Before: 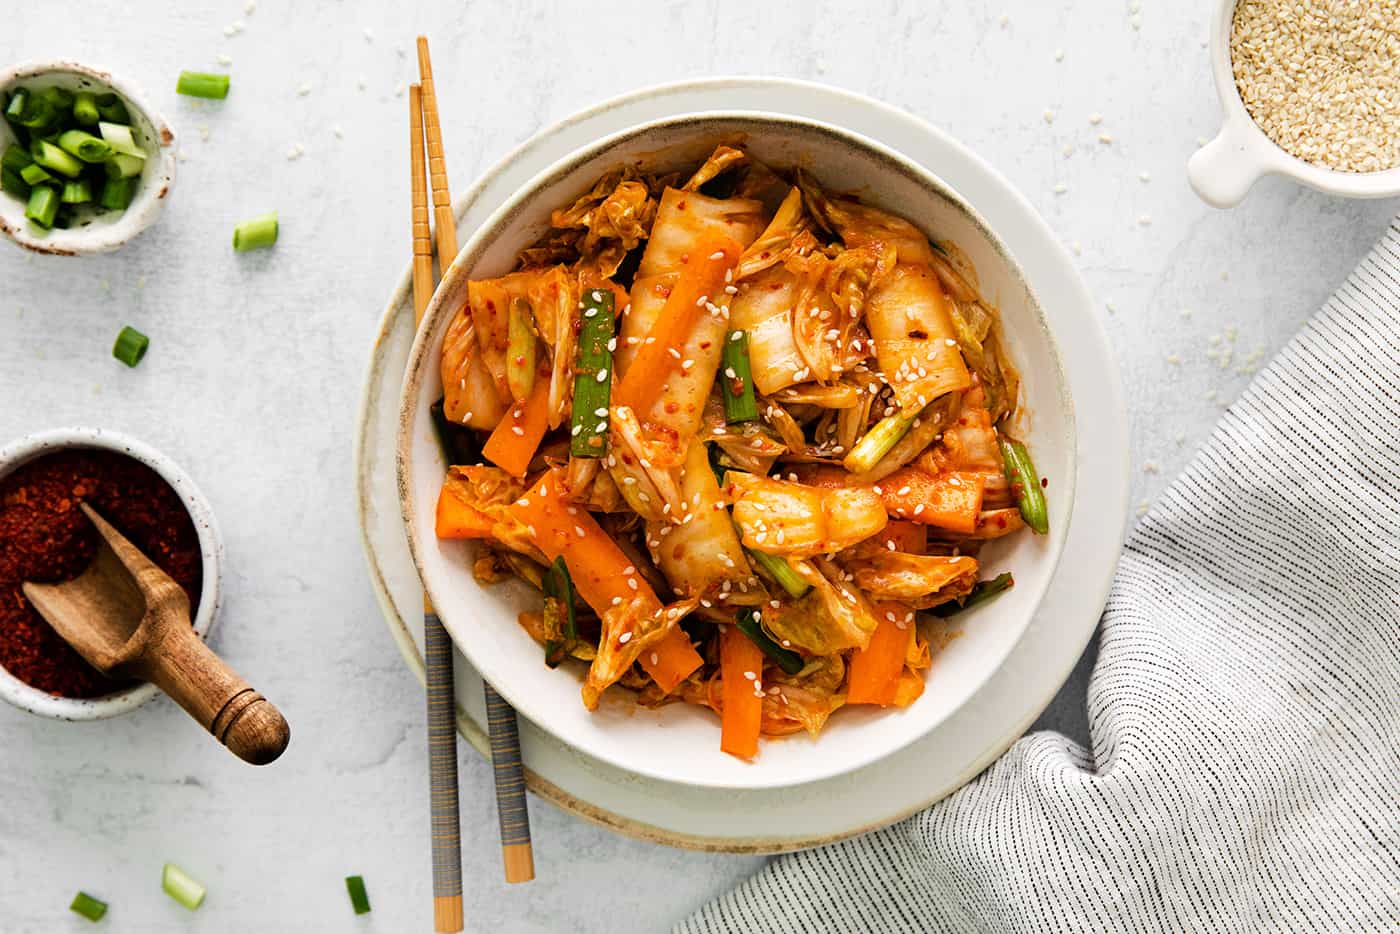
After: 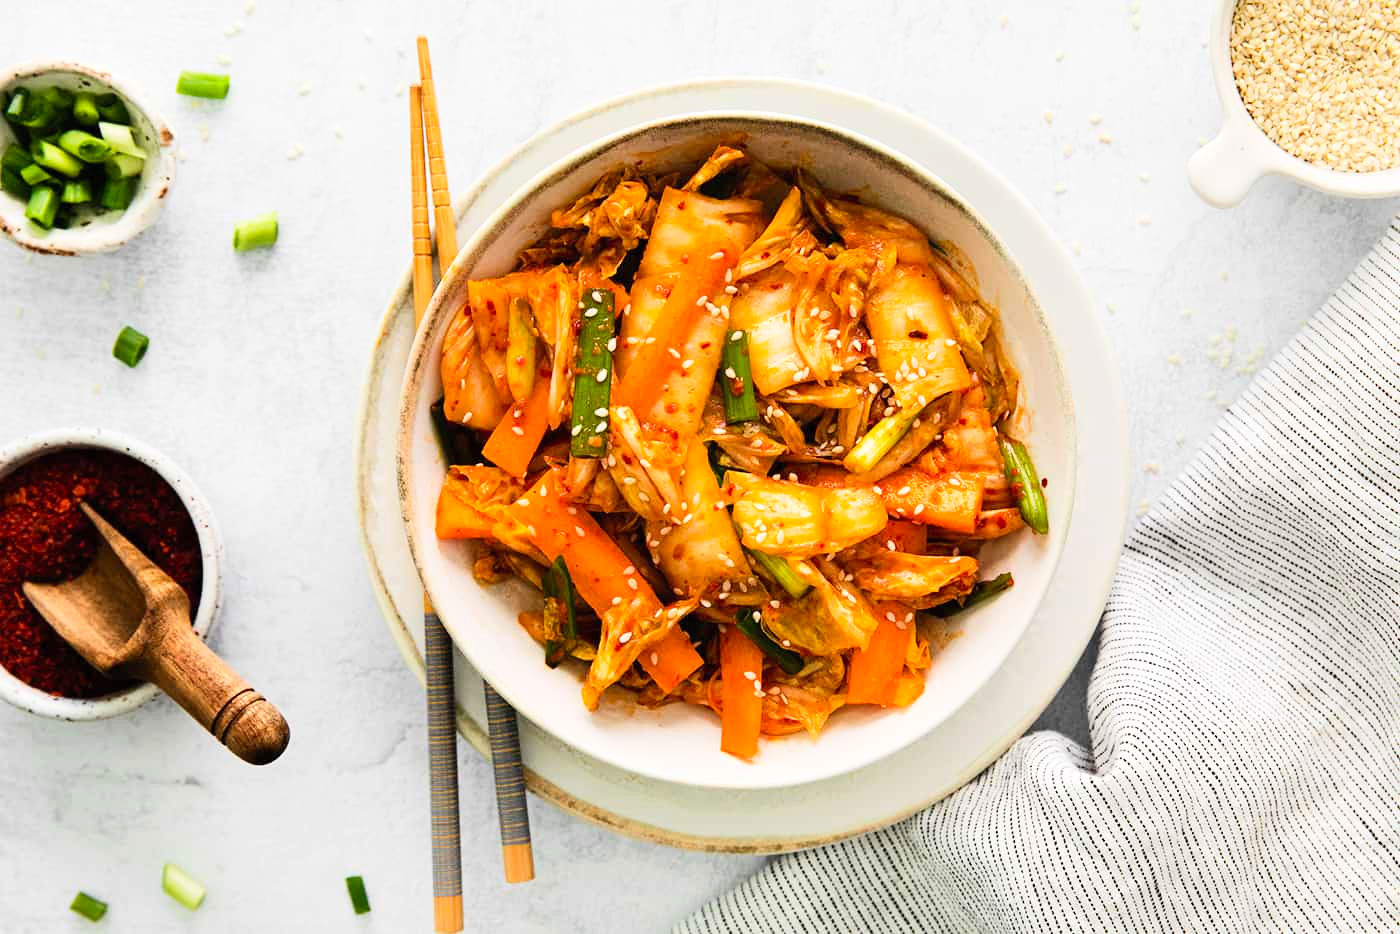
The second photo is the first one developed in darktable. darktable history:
contrast brightness saturation: contrast 0.2, brightness 0.158, saturation 0.225
